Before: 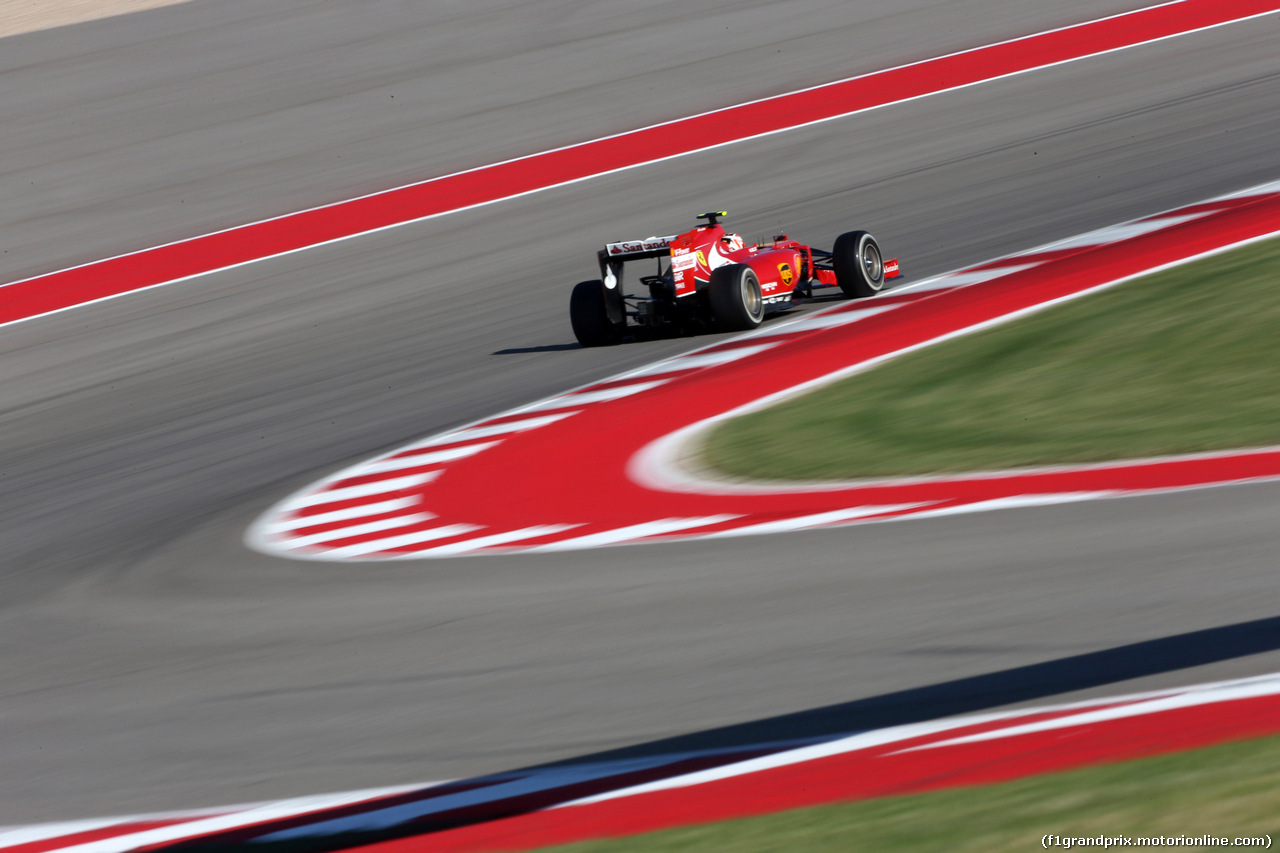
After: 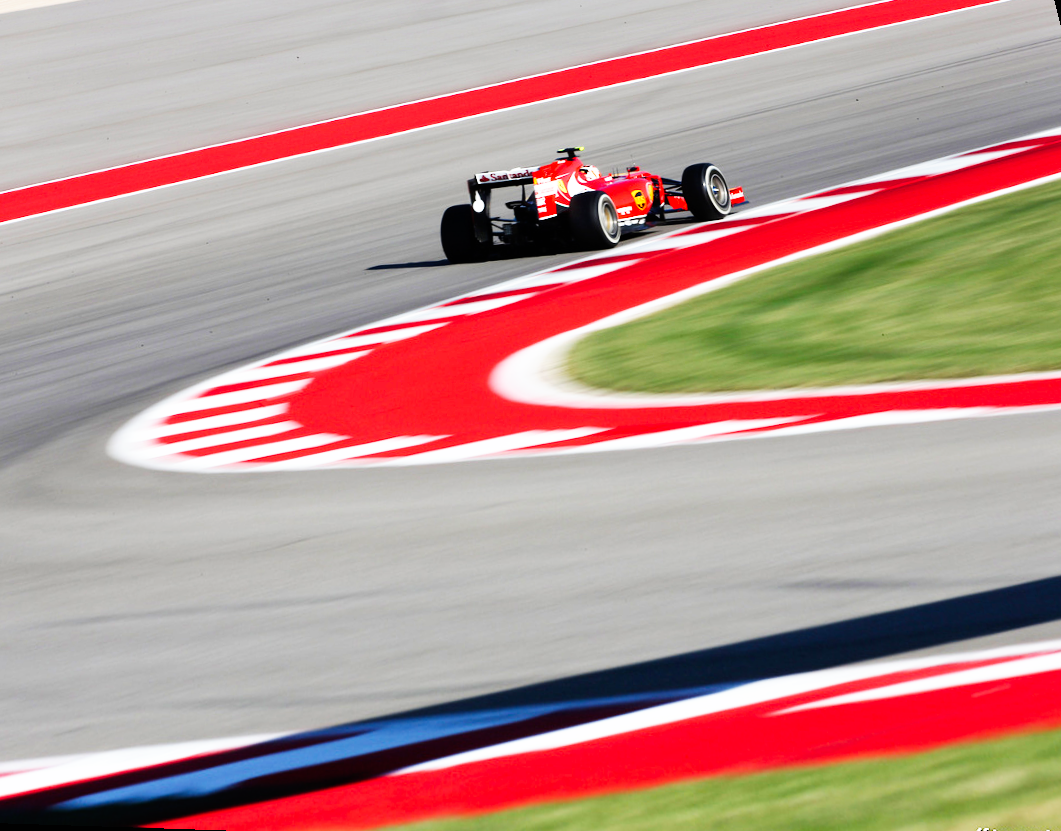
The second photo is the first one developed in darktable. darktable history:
exposure: compensate exposure bias true, compensate highlight preservation false
base curve: curves: ch0 [(0, 0) (0.007, 0.004) (0.027, 0.03) (0.046, 0.07) (0.207, 0.54) (0.442, 0.872) (0.673, 0.972) (1, 1)], preserve colors none
rotate and perspective: rotation 0.72°, lens shift (vertical) -0.352, lens shift (horizontal) -0.051, crop left 0.152, crop right 0.859, crop top 0.019, crop bottom 0.964
